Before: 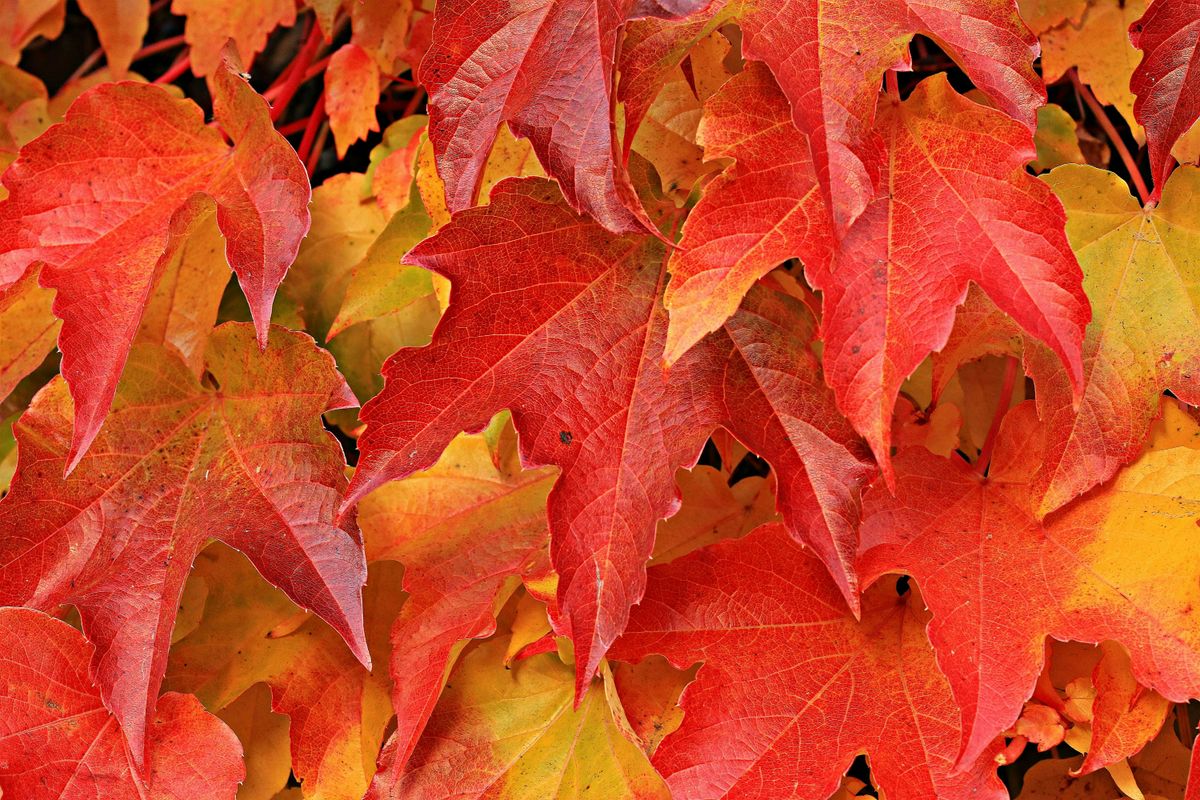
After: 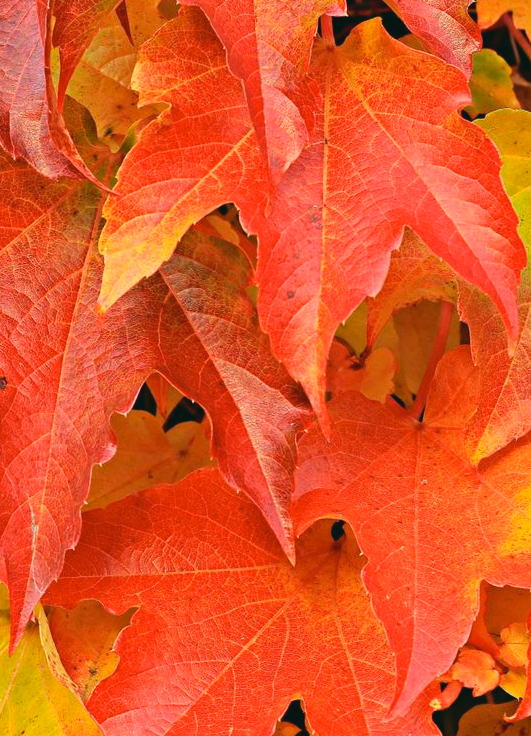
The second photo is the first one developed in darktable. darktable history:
contrast brightness saturation: contrast -0.099, saturation -0.101
color correction: highlights a* -7.65, highlights b* 1.54, shadows a* -3.52, saturation 1.43
color zones: curves: ch0 [(0, 0.558) (0.143, 0.559) (0.286, 0.529) (0.429, 0.505) (0.571, 0.5) (0.714, 0.5) (0.857, 0.5) (1, 0.558)]; ch1 [(0, 0.469) (0.01, 0.469) (0.12, 0.446) (0.248, 0.469) (0.5, 0.5) (0.748, 0.5) (0.99, 0.469) (1, 0.469)]
crop: left 47.165%, top 6.957%, right 7.919%
